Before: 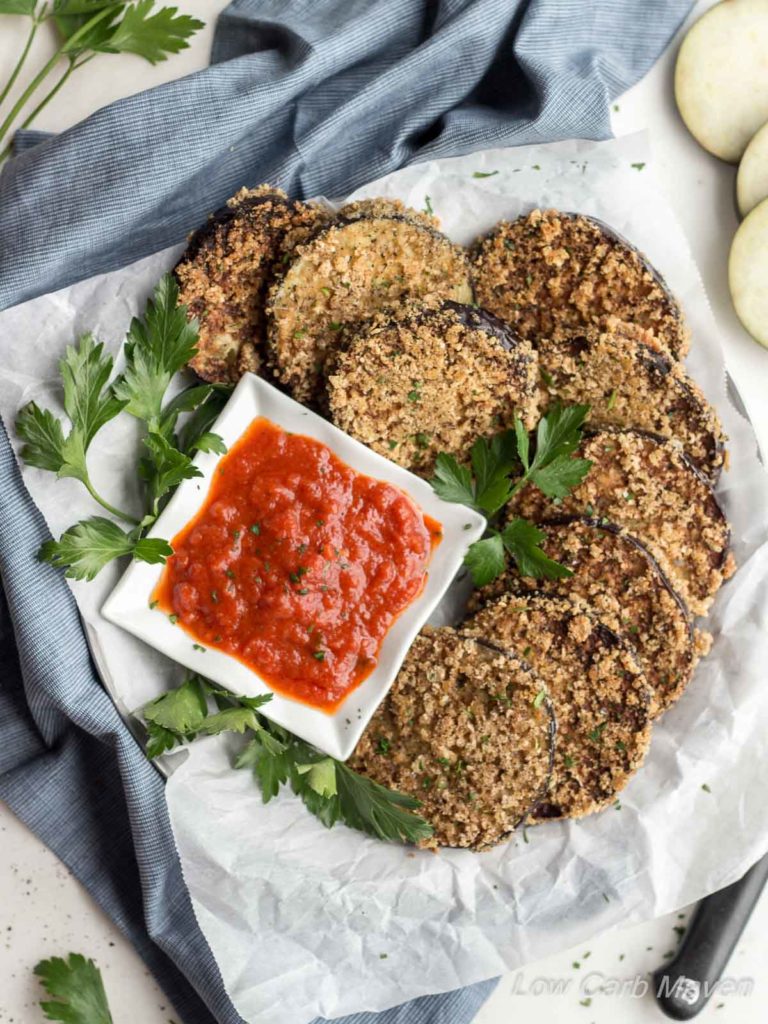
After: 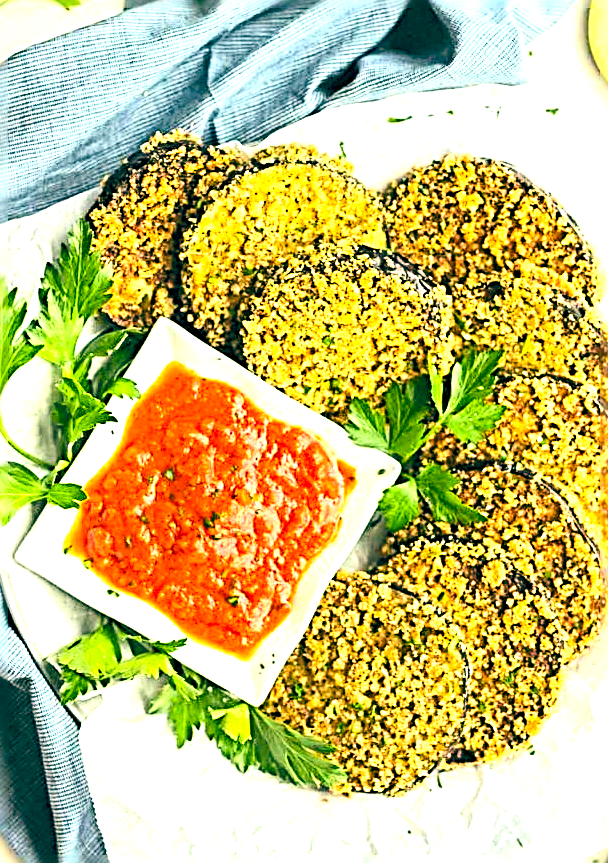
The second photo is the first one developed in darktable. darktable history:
color balance: lift [1.005, 0.99, 1.007, 1.01], gamma [1, 1.034, 1.032, 0.966], gain [0.873, 1.055, 1.067, 0.933]
exposure: black level correction 0, exposure 1.7 EV, compensate exposure bias true, compensate highlight preservation false
contrast brightness saturation: contrast 0.2, brightness 0.16, saturation 0.22
sharpen: radius 3.158, amount 1.731
crop: left 11.225%, top 5.381%, right 9.565%, bottom 10.314%
color balance rgb: global vibrance 42.74%
